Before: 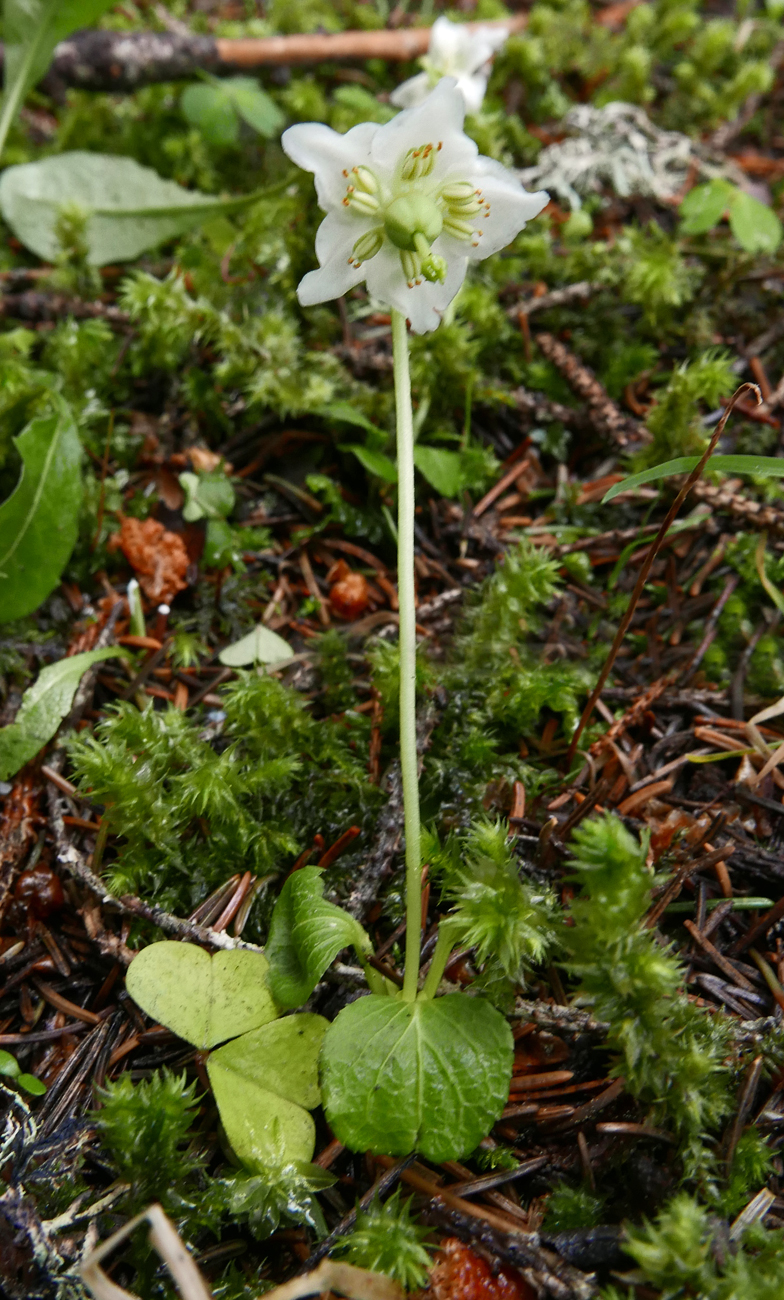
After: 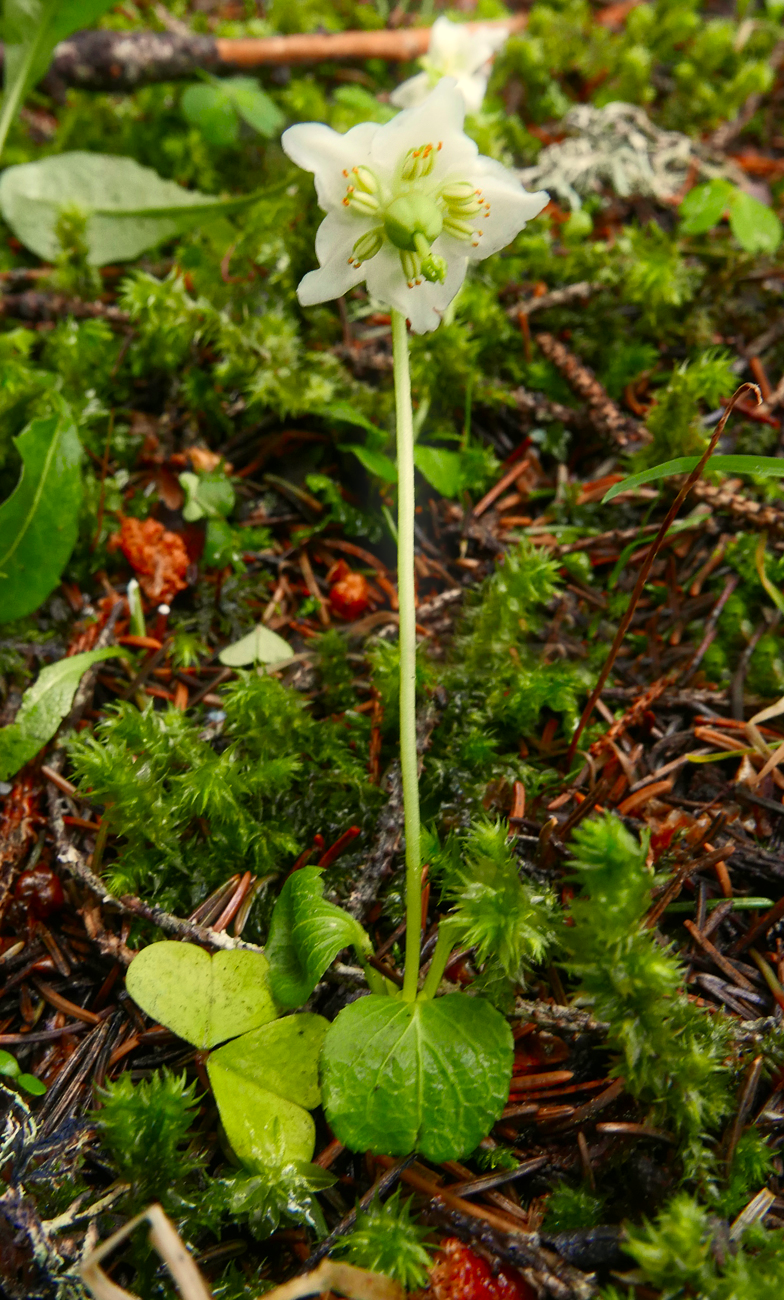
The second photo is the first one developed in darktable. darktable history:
white balance: red 1.029, blue 0.92
color correction: saturation 1.34
bloom: size 5%, threshold 95%, strength 15%
